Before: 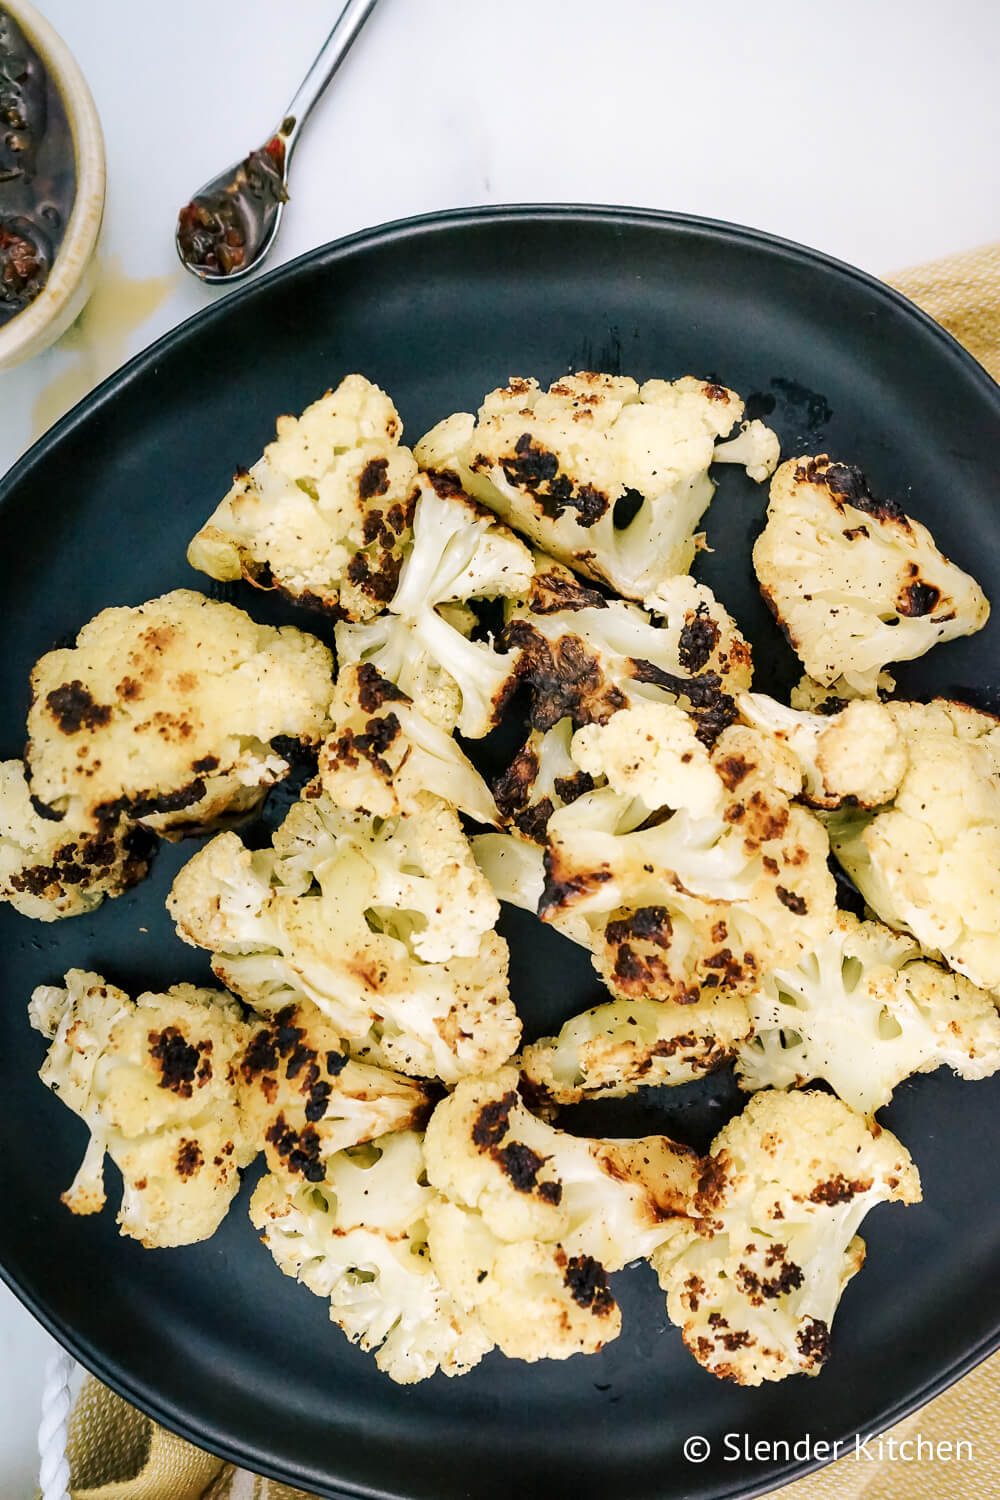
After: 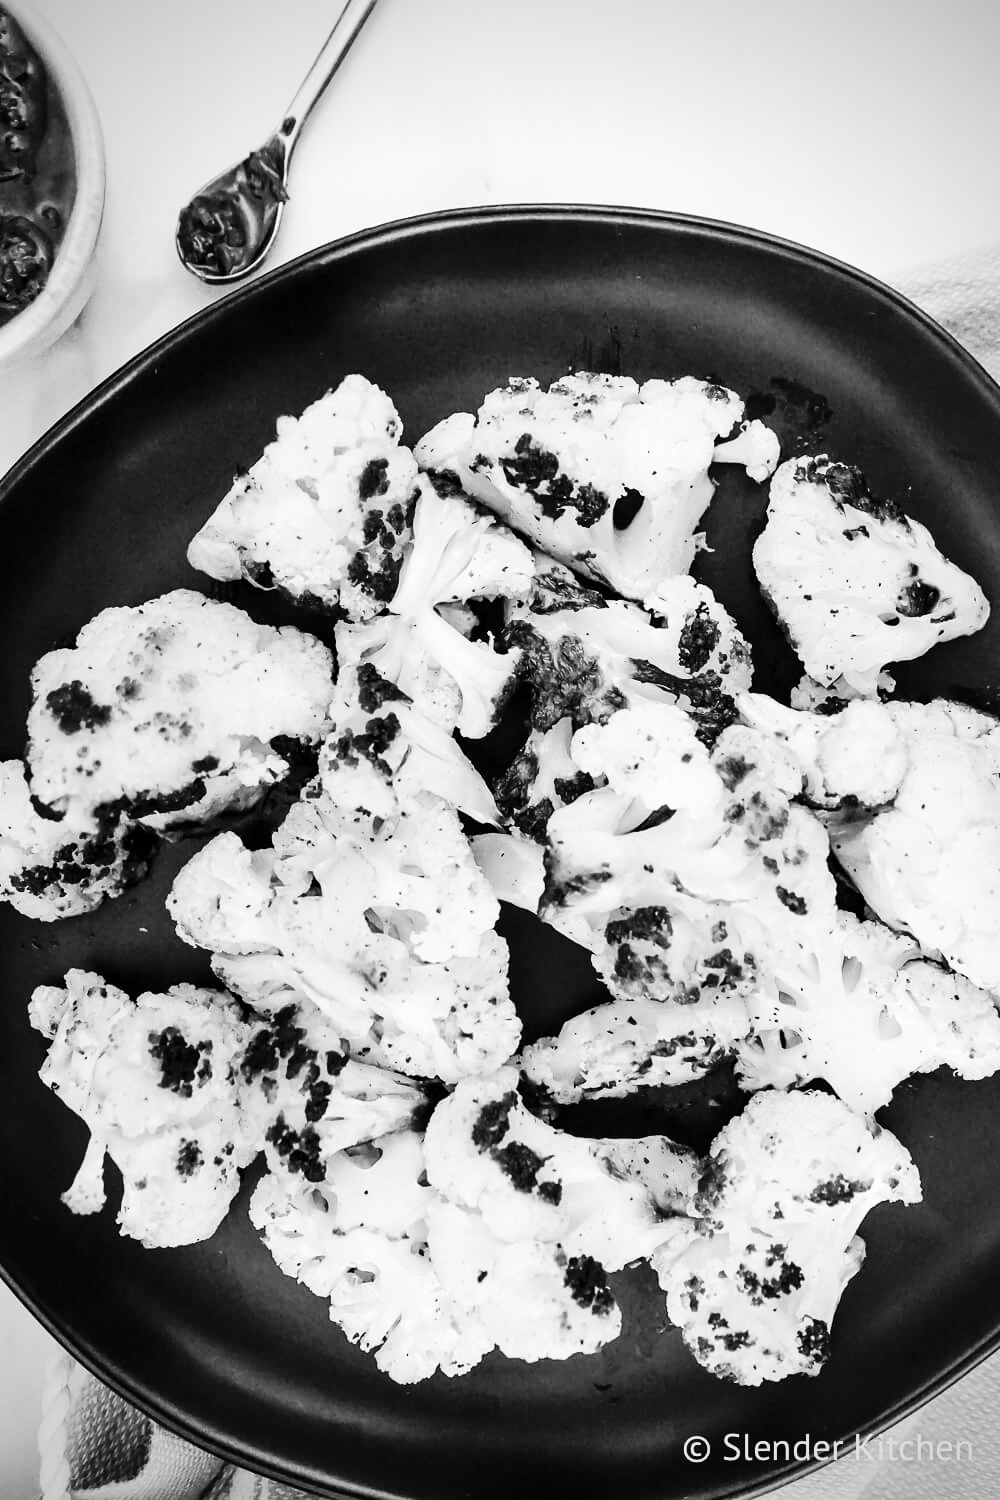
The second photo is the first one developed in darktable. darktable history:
monochrome: size 3.1
vignetting: on, module defaults
base curve: curves: ch0 [(0, 0) (0.036, 0.025) (0.121, 0.166) (0.206, 0.329) (0.605, 0.79) (1, 1)], preserve colors none
